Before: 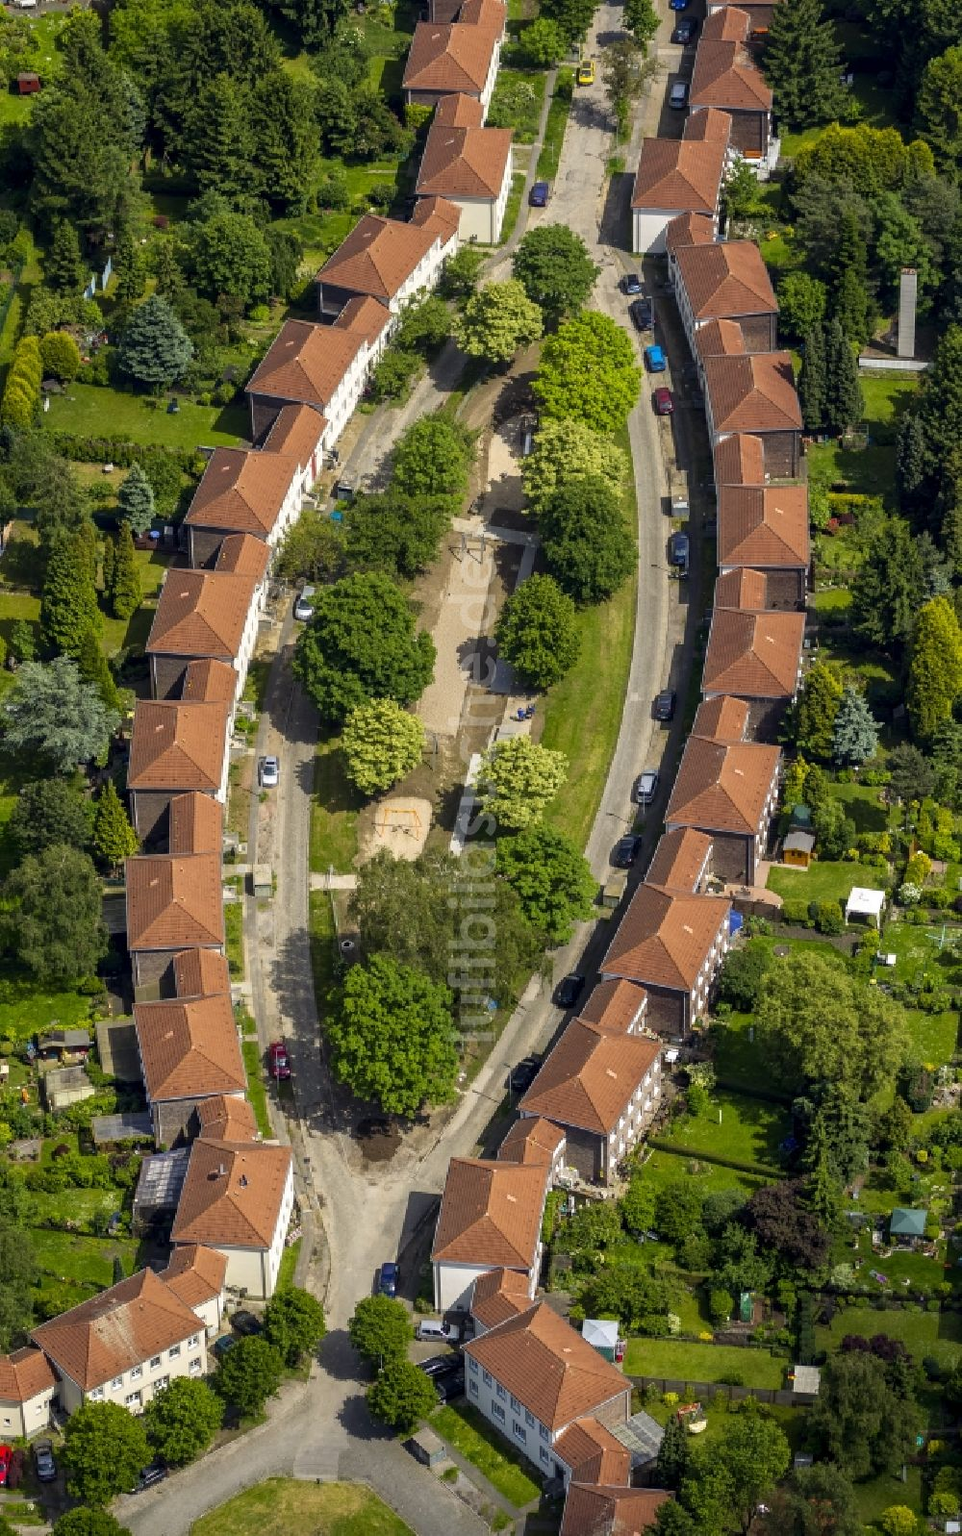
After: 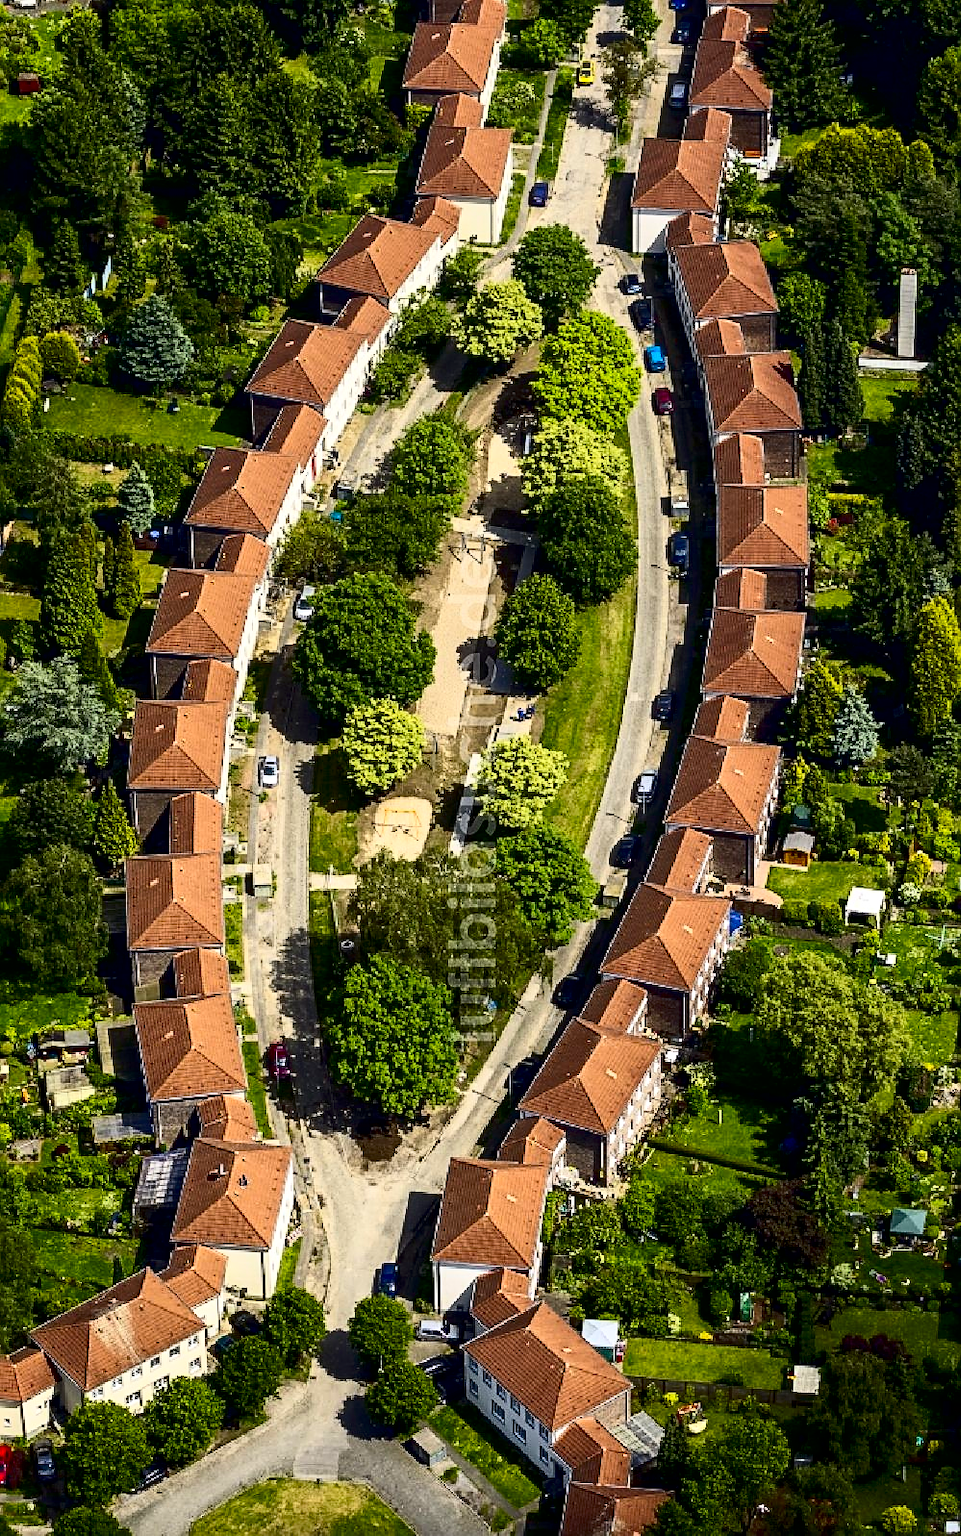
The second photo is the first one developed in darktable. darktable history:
exposure: black level correction 0.009, exposure 0.017 EV, compensate highlight preservation false
contrast brightness saturation: contrast 0.413, brightness 0.045, saturation 0.259
sharpen: on, module defaults
